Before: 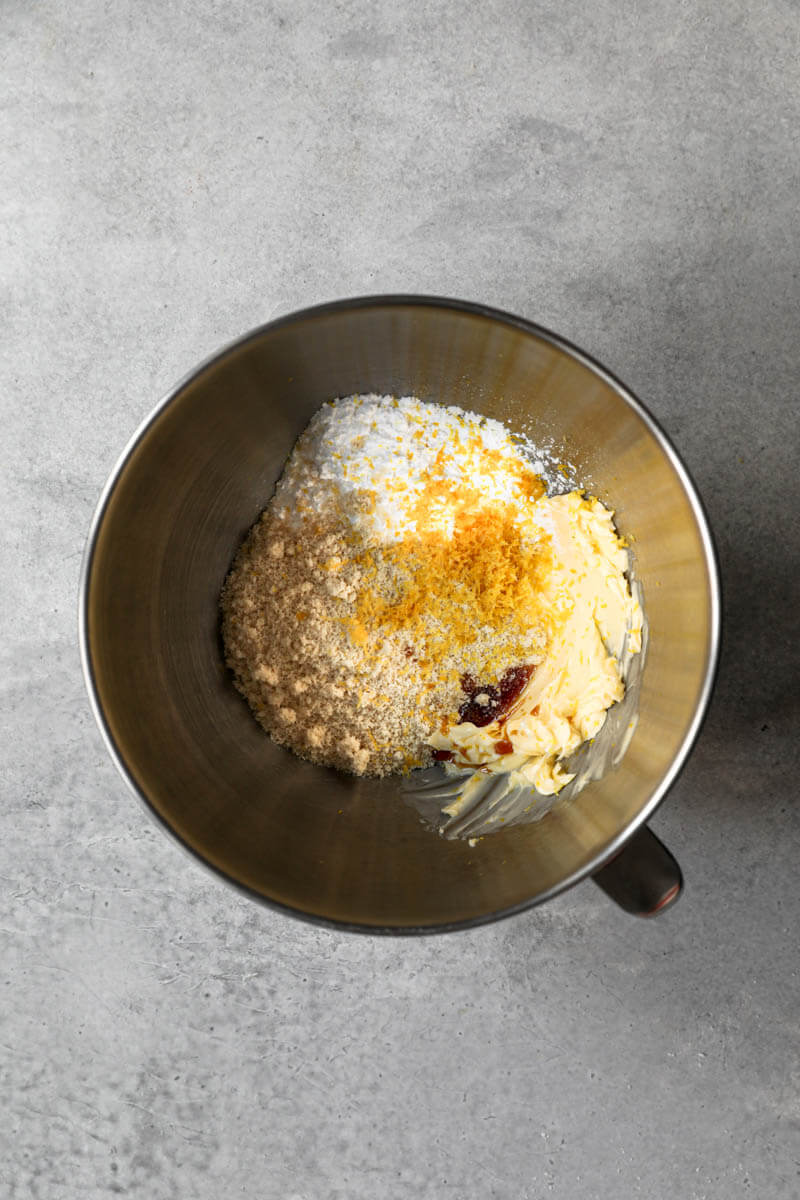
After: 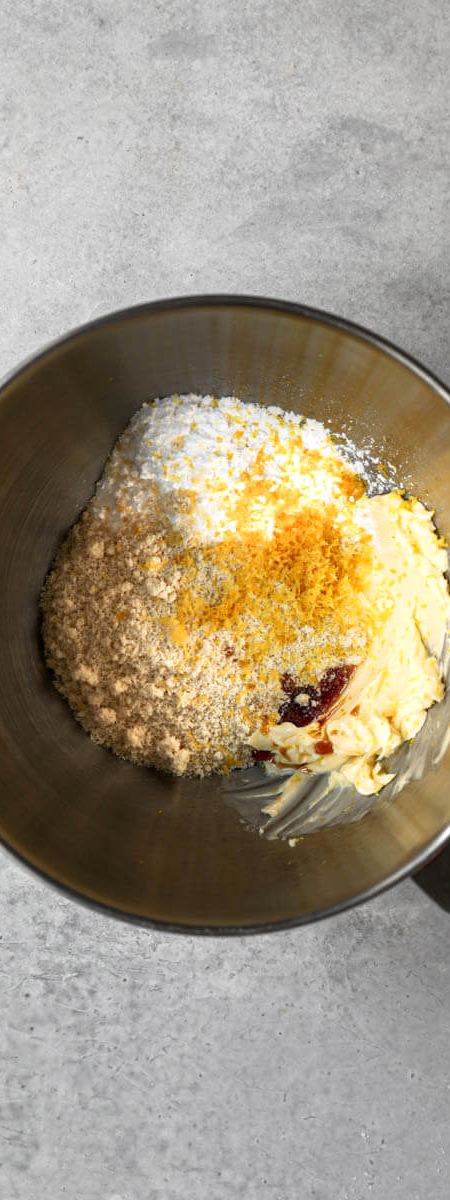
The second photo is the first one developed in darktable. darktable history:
exposure: exposure 0.128 EV, compensate highlight preservation false
crop and rotate: left 22.516%, right 21.234%
